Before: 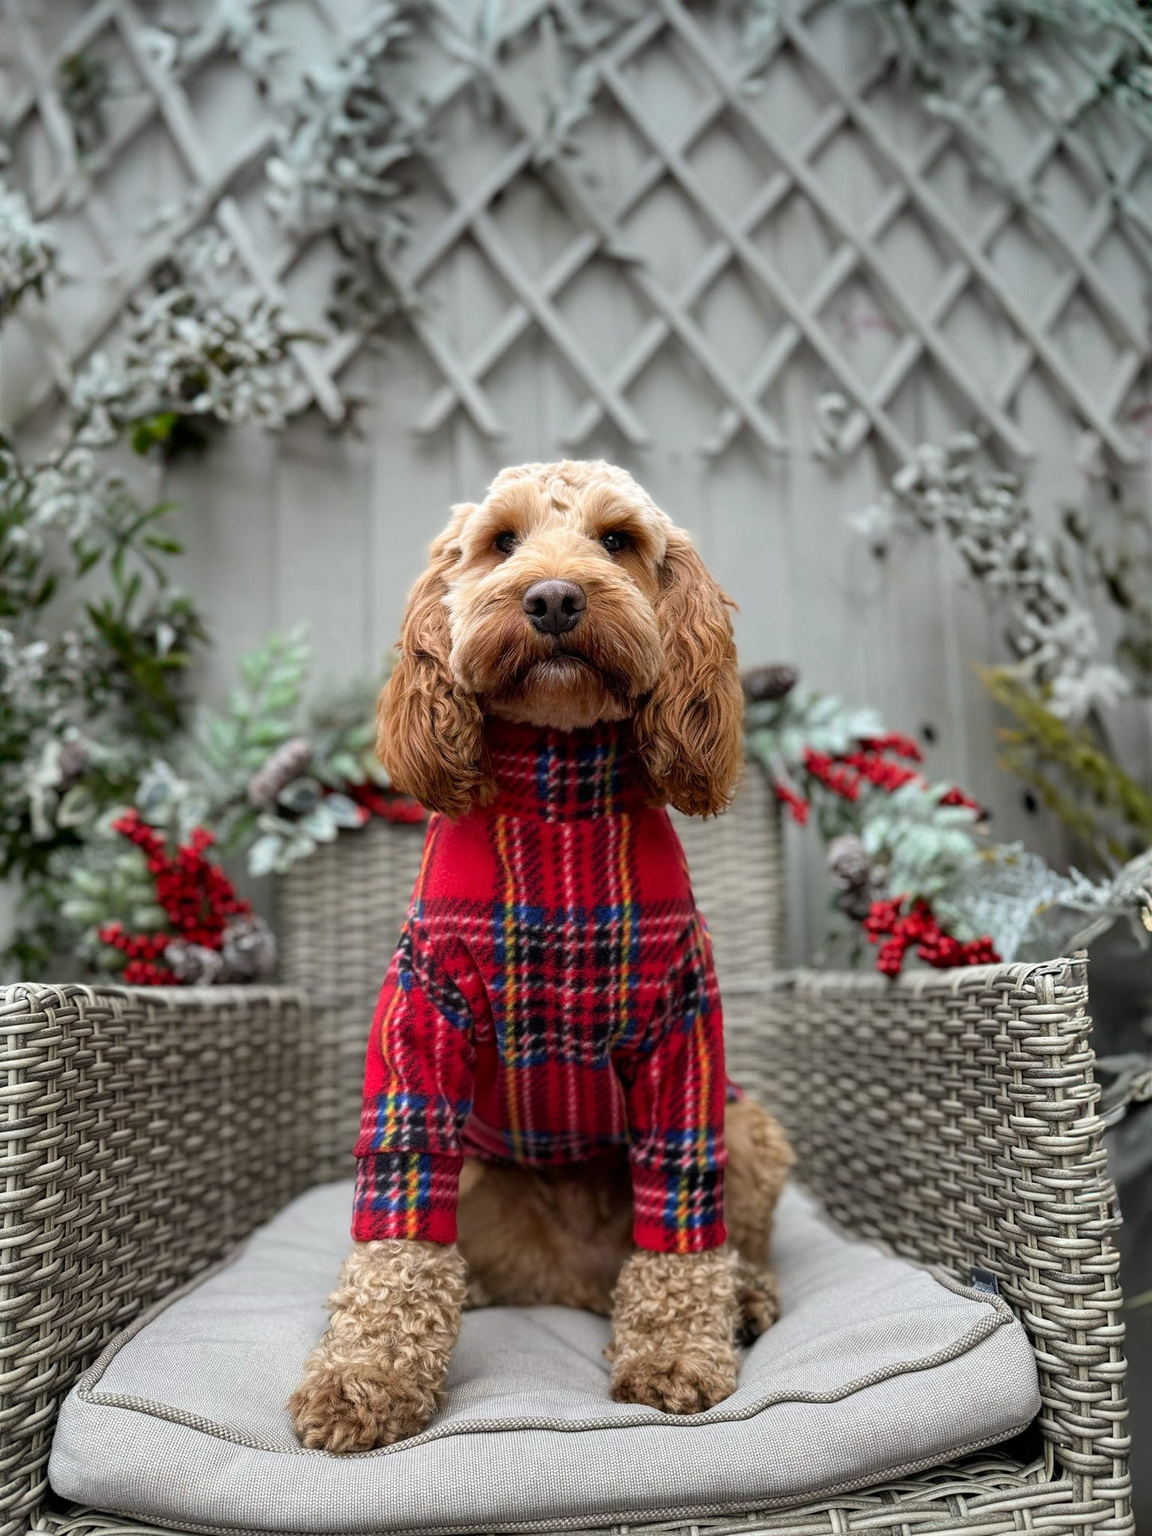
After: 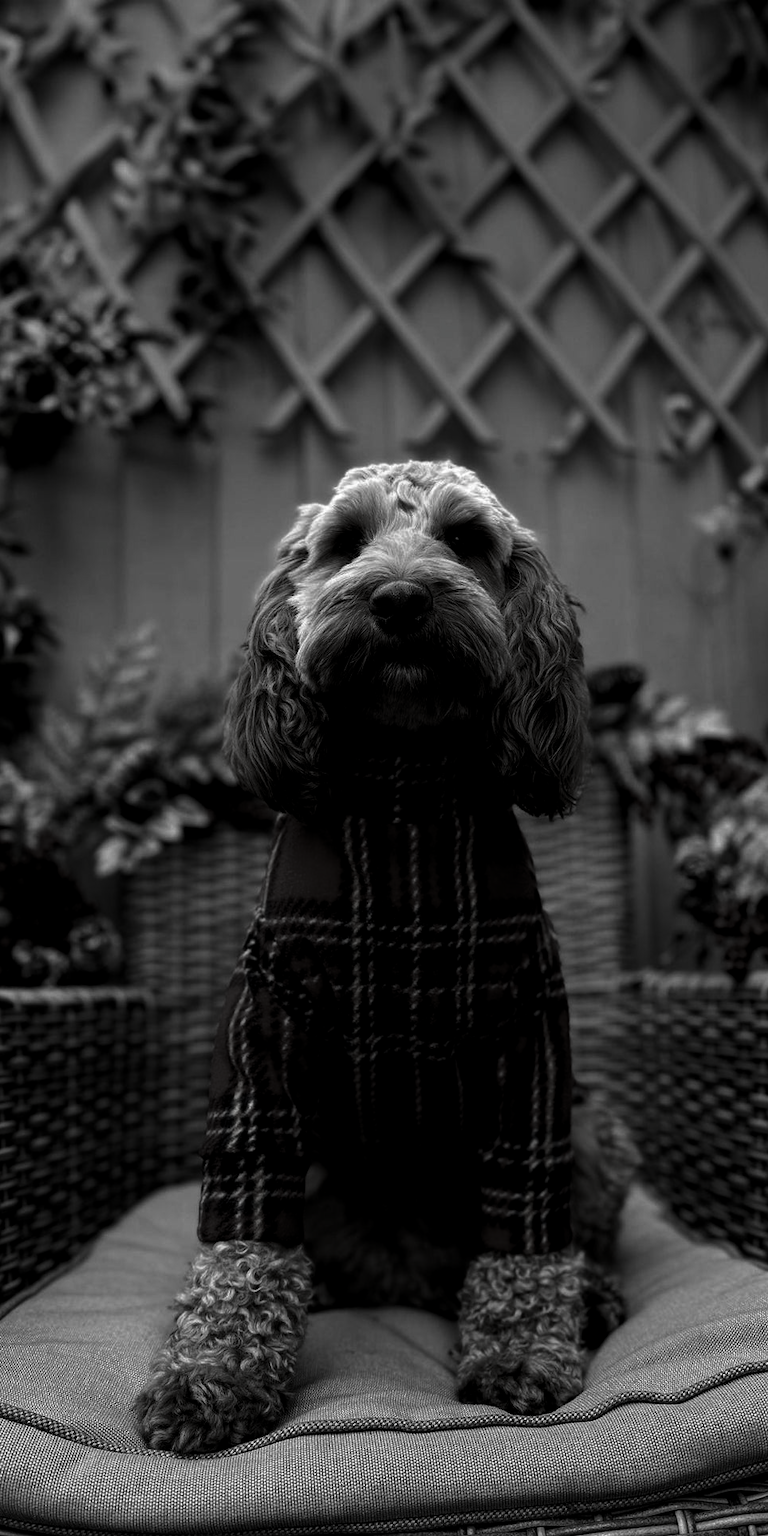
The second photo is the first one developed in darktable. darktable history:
color balance rgb: perceptual saturation grading › global saturation 34.574%, perceptual saturation grading › highlights -25.46%, perceptual saturation grading › shadows 49.367%
levels: levels [0.016, 0.5, 0.996]
crop and rotate: left 13.383%, right 19.893%
contrast brightness saturation: contrast 0.019, brightness -0.99, saturation -0.986
base curve: curves: ch0 [(0, 0) (0.235, 0.266) (0.503, 0.496) (0.786, 0.72) (1, 1)], preserve colors none
